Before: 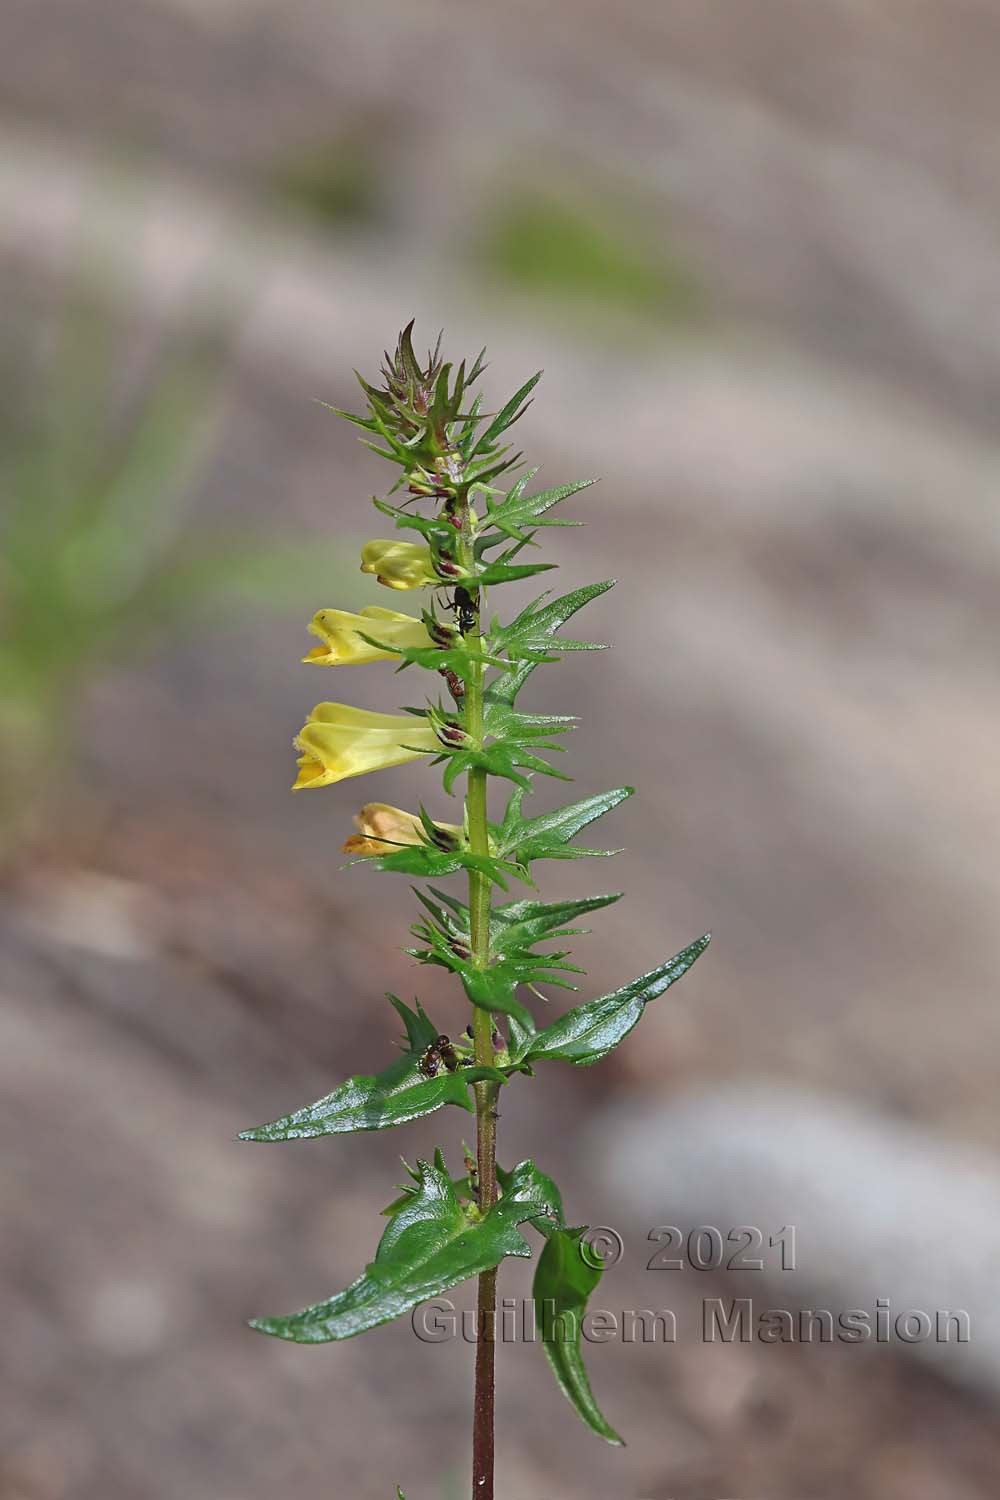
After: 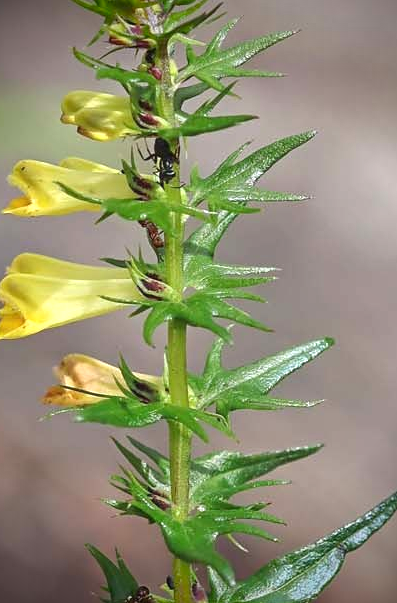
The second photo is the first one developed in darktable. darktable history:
crop: left 30.063%, top 29.935%, right 30.151%, bottom 29.831%
shadows and highlights: shadows 20.48, highlights -20.81, soften with gaussian
exposure: black level correction 0.001, exposure 0.499 EV, compensate highlight preservation false
vignetting: fall-off start 74.35%, fall-off radius 66.09%, brightness -0.987, saturation 0.491
local contrast: detail 110%
